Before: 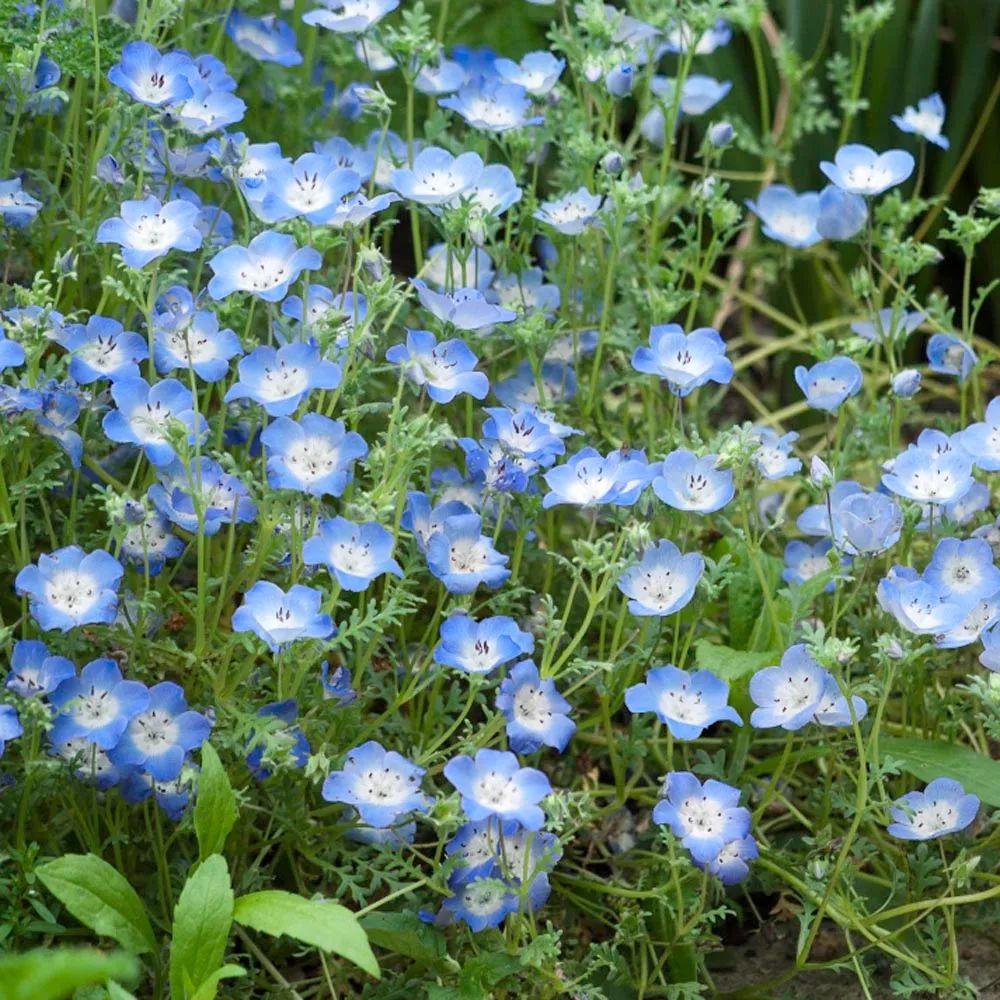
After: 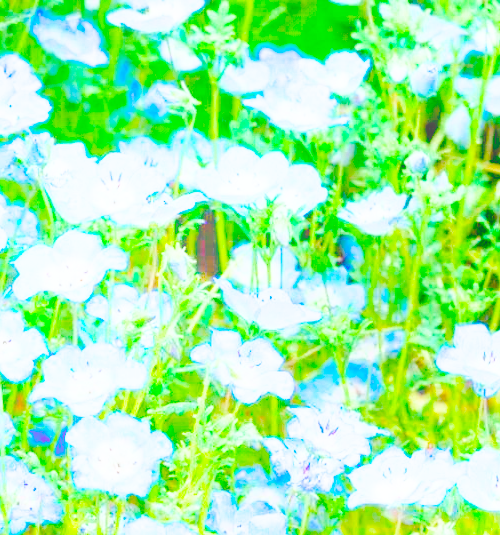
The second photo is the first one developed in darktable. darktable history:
filmic rgb: black relative exposure -7.75 EV, white relative exposure 4.4 EV, threshold 3 EV, target black luminance 0%, hardness 3.76, latitude 50.51%, contrast 1.074, highlights saturation mix 10%, shadows ↔ highlights balance -0.22%, color science v4 (2020), enable highlight reconstruction true
tone equalizer: -8 EV 0.25 EV, -7 EV 0.417 EV, -6 EV 0.417 EV, -5 EV 0.25 EV, -3 EV -0.25 EV, -2 EV -0.417 EV, -1 EV -0.417 EV, +0 EV -0.25 EV, edges refinement/feathering 500, mask exposure compensation -1.57 EV, preserve details guided filter
crop: left 19.556%, right 30.401%, bottom 46.458%
exposure: black level correction 0, exposure 1.625 EV, compensate exposure bias true, compensate highlight preservation false
color balance: mode lift, gamma, gain (sRGB), lift [1, 0.99, 1.01, 0.992], gamma [1, 1.037, 0.974, 0.963]
tone curve: curves: ch0 [(0, 0) (0.003, 0.019) (0.011, 0.022) (0.025, 0.025) (0.044, 0.04) (0.069, 0.069) (0.1, 0.108) (0.136, 0.152) (0.177, 0.199) (0.224, 0.26) (0.277, 0.321) (0.335, 0.392) (0.399, 0.472) (0.468, 0.547) (0.543, 0.624) (0.623, 0.713) (0.709, 0.786) (0.801, 0.865) (0.898, 0.939) (1, 1)], preserve colors none
bloom: size 15%, threshold 97%, strength 7%
color balance rgb: linear chroma grading › global chroma 15%, perceptual saturation grading › global saturation 30%
